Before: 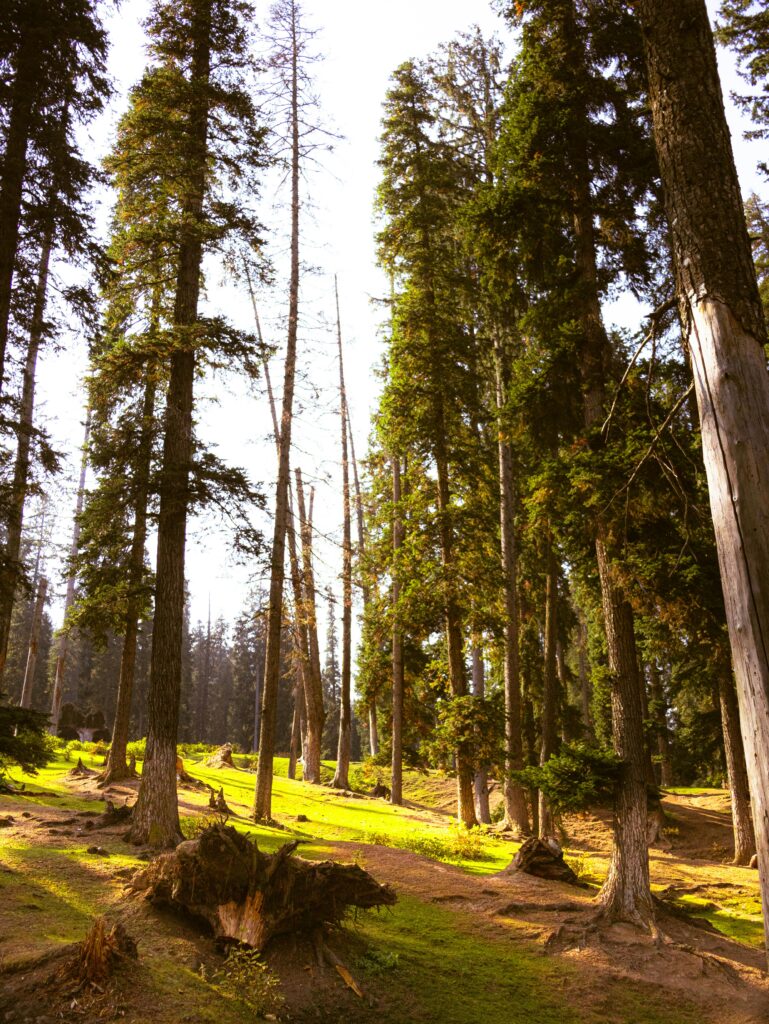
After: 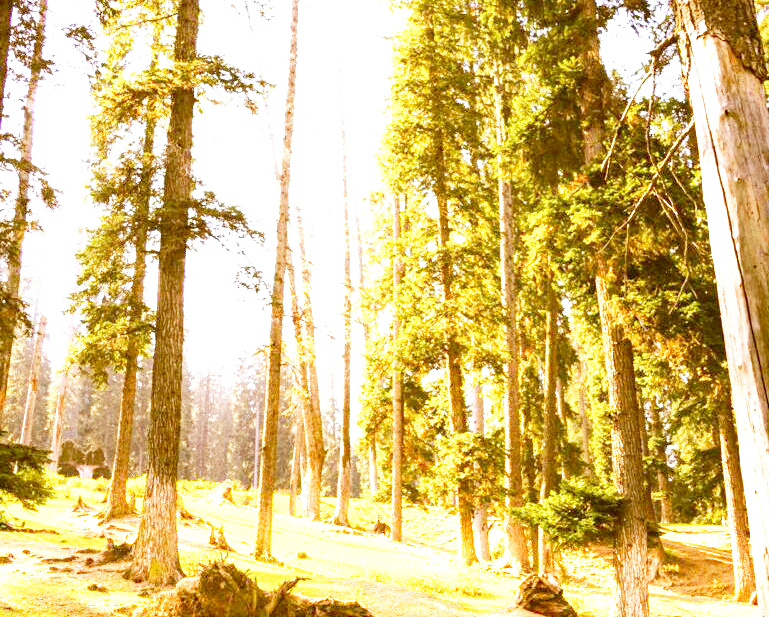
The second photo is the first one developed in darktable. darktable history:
crop and rotate: top 25.685%, bottom 14.042%
exposure: black level correction 0, exposure 1.465 EV, compensate exposure bias true, compensate highlight preservation false
base curve: curves: ch0 [(0, 0) (0.012, 0.01) (0.073, 0.168) (0.31, 0.711) (0.645, 0.957) (1, 1)], fusion 1, preserve colors none
